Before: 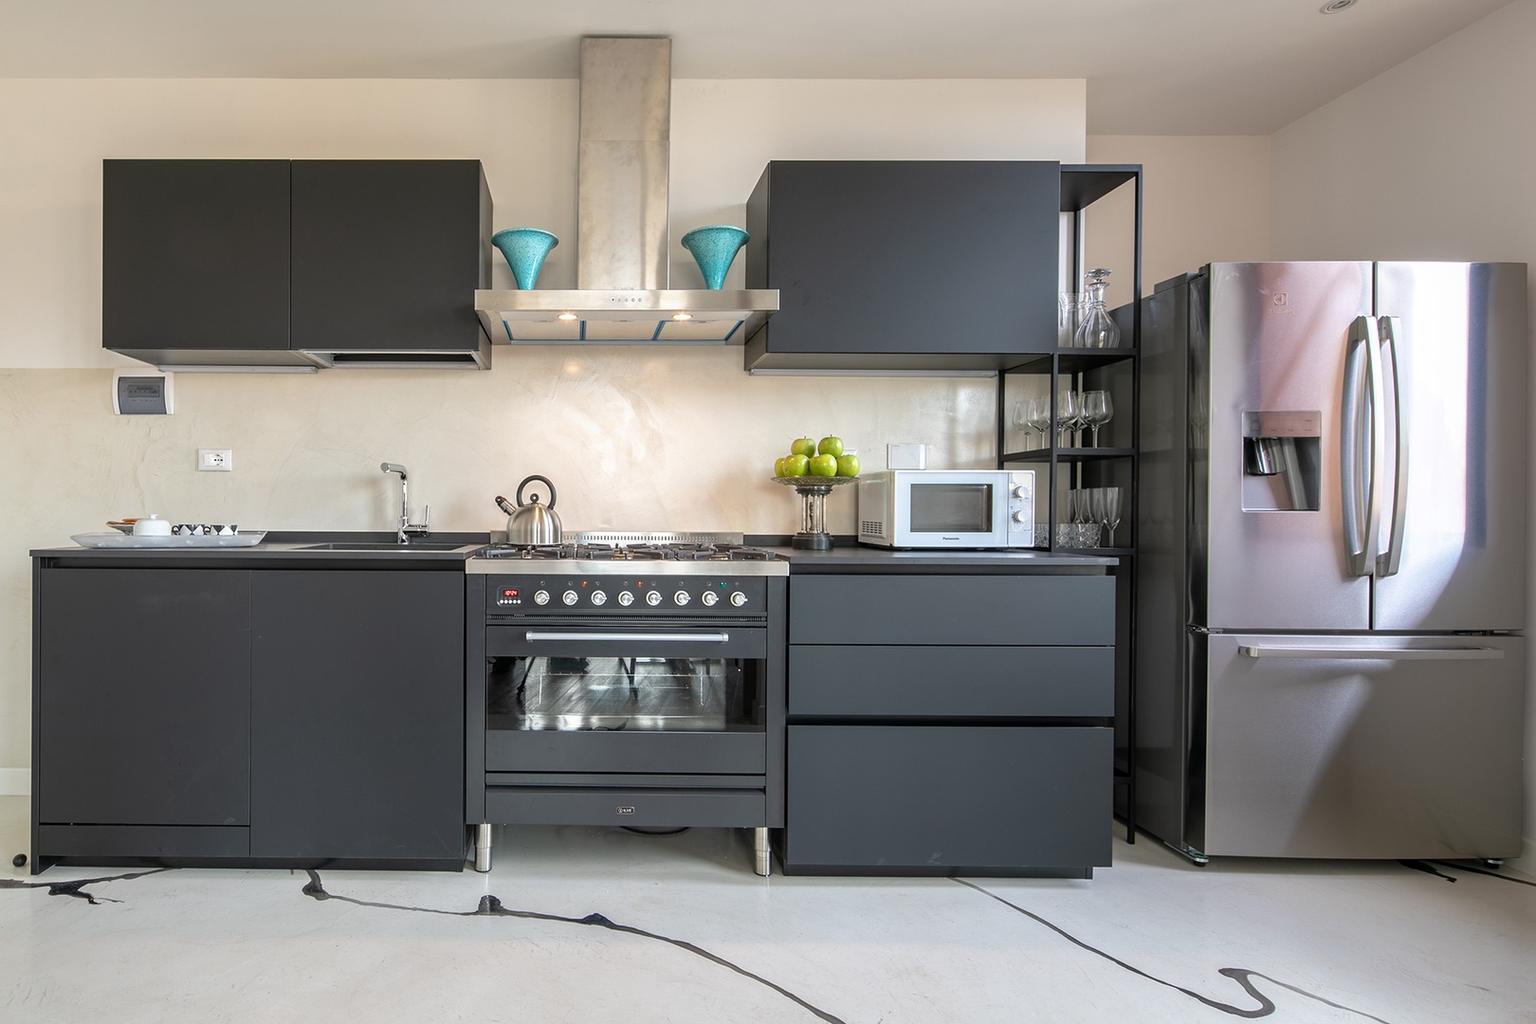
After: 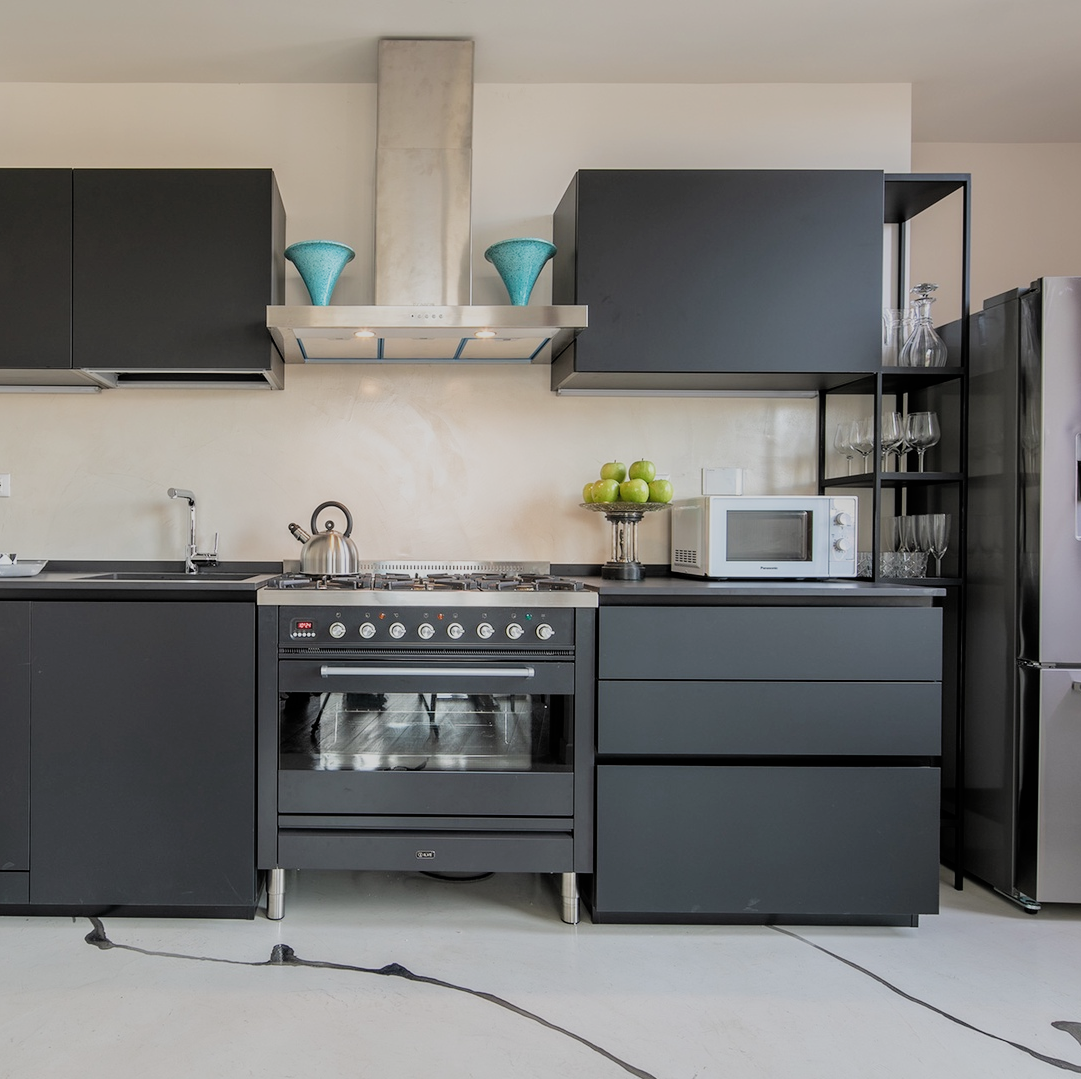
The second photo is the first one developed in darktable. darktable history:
filmic rgb: black relative exposure -7.65 EV, white relative exposure 4.56 EV, hardness 3.61, color science v4 (2020)
crop and rotate: left 14.476%, right 18.739%
